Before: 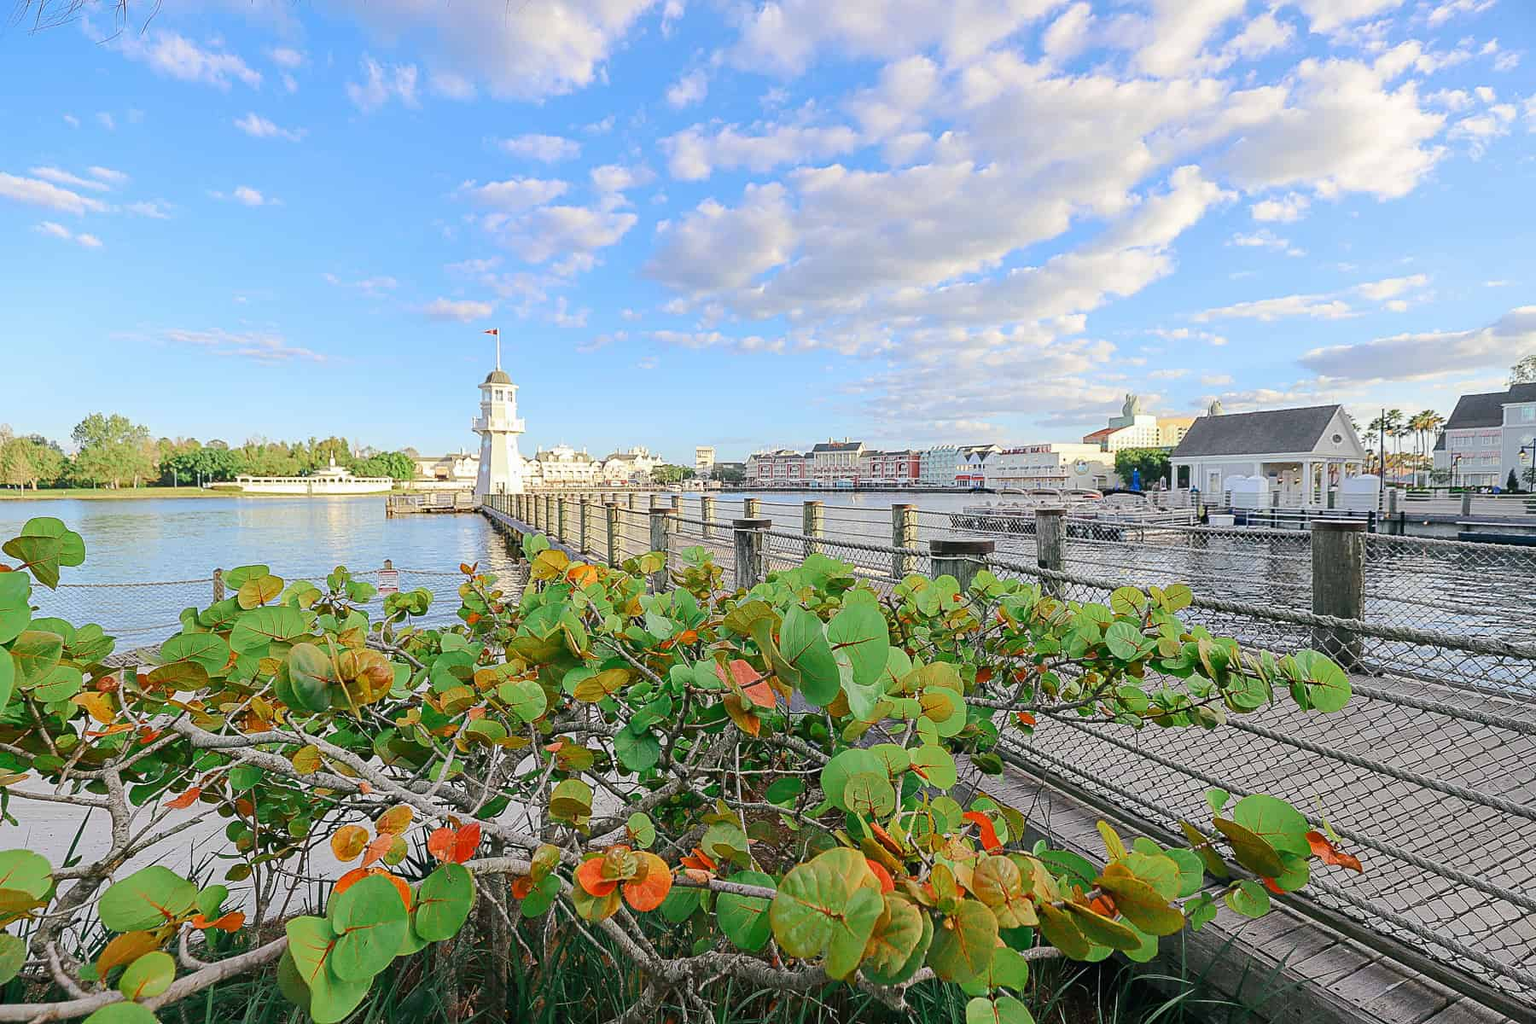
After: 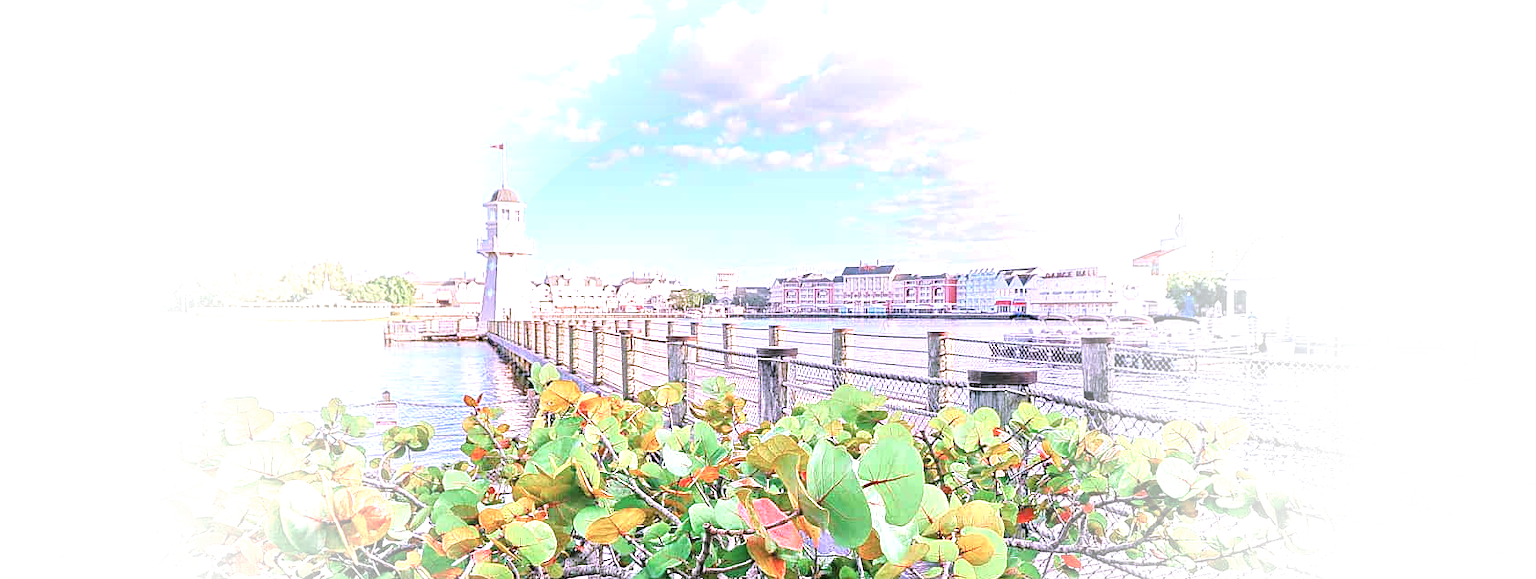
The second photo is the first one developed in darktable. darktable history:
crop: left 1.848%, top 19.112%, right 4.984%, bottom 28.061%
exposure: exposure 0.605 EV, compensate highlight preservation false
tone equalizer: -7 EV 0.145 EV, -6 EV 0.64 EV, -5 EV 1.14 EV, -4 EV 1.34 EV, -3 EV 1.12 EV, -2 EV 0.6 EV, -1 EV 0.157 EV, smoothing diameter 2.04%, edges refinement/feathering 18.44, mask exposure compensation -1.57 EV, filter diffusion 5
color correction: highlights a* 15.17, highlights b* -25.34
vignetting: fall-off start 39.33%, fall-off radius 40.93%, brightness 0.983, saturation -0.49, center (-0.024, 0.401), unbound false
levels: mode automatic, white 99.94%, levels [0.016, 0.5, 0.996]
